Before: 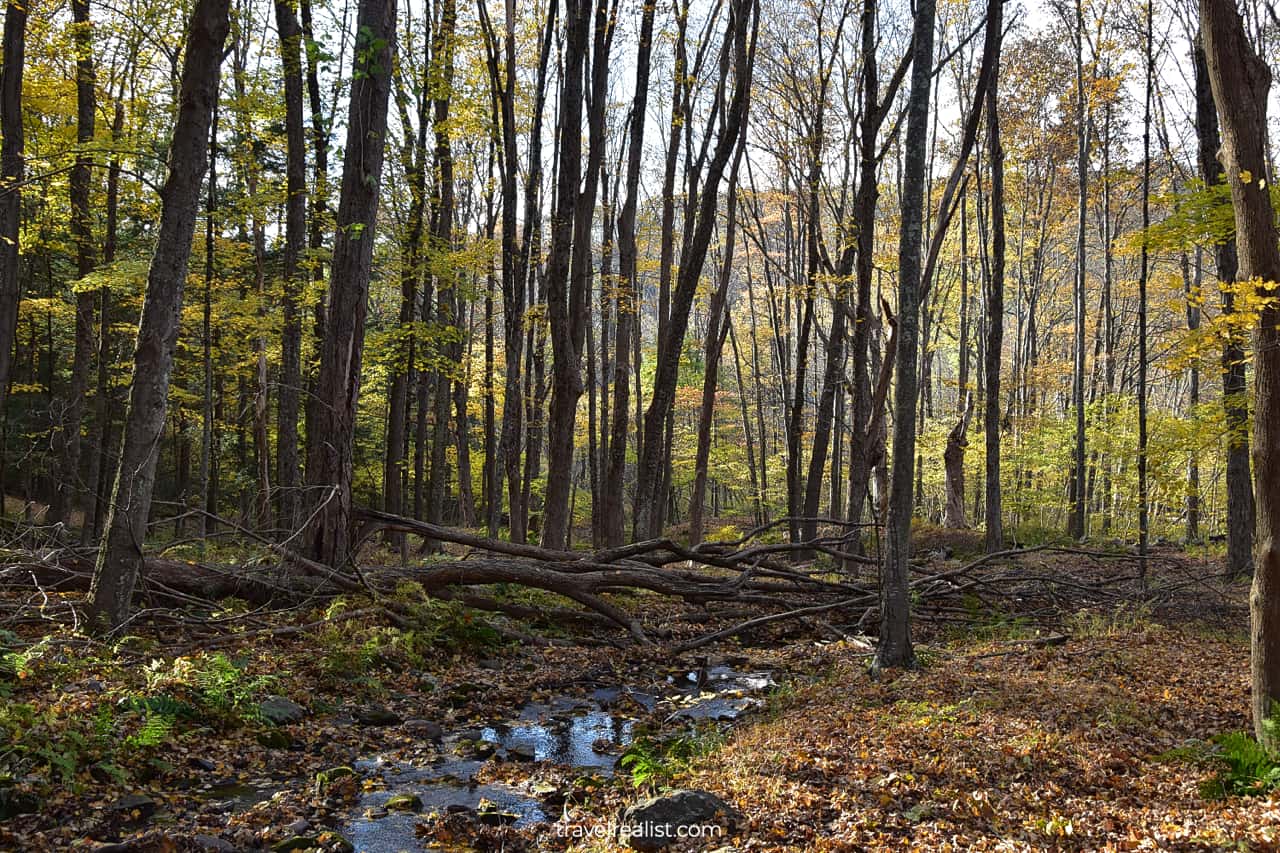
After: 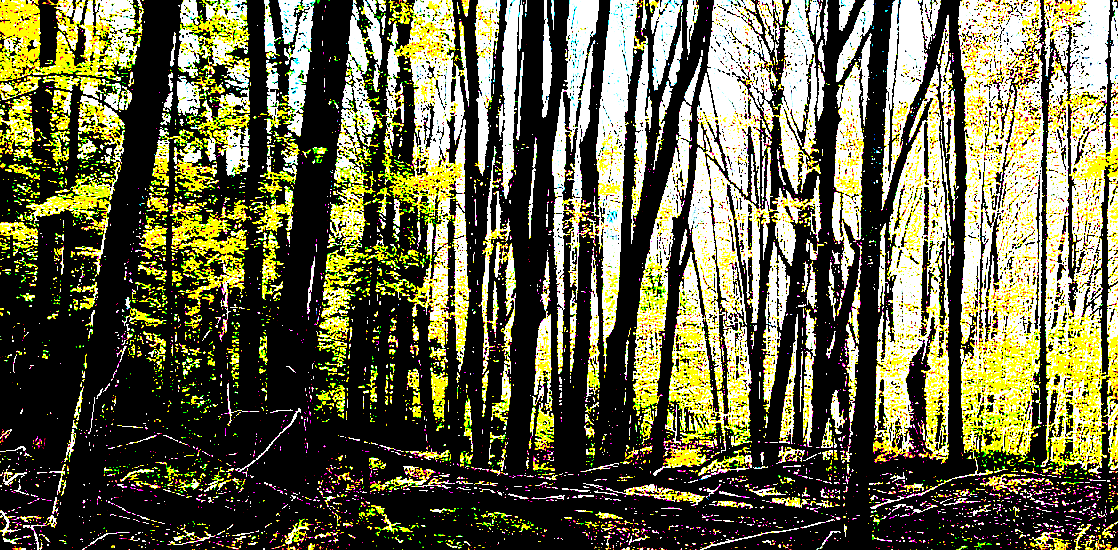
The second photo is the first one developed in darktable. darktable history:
exposure: black level correction 0.1, exposure 3.031 EV, compensate highlight preservation false
sharpen: on, module defaults
crop: left 2.992%, top 8.993%, right 9.637%, bottom 26.42%
color balance rgb: highlights gain › luminance -33.328%, highlights gain › chroma 5.778%, highlights gain › hue 214.4°, linear chroma grading › global chroma 9.082%, perceptual saturation grading › global saturation 15.726%, perceptual saturation grading › highlights -19.135%, perceptual saturation grading › shadows 19.686%, hue shift -5.43°, perceptual brilliance grading › global brilliance 9.579%, perceptual brilliance grading › shadows 14.674%, contrast -20.92%
